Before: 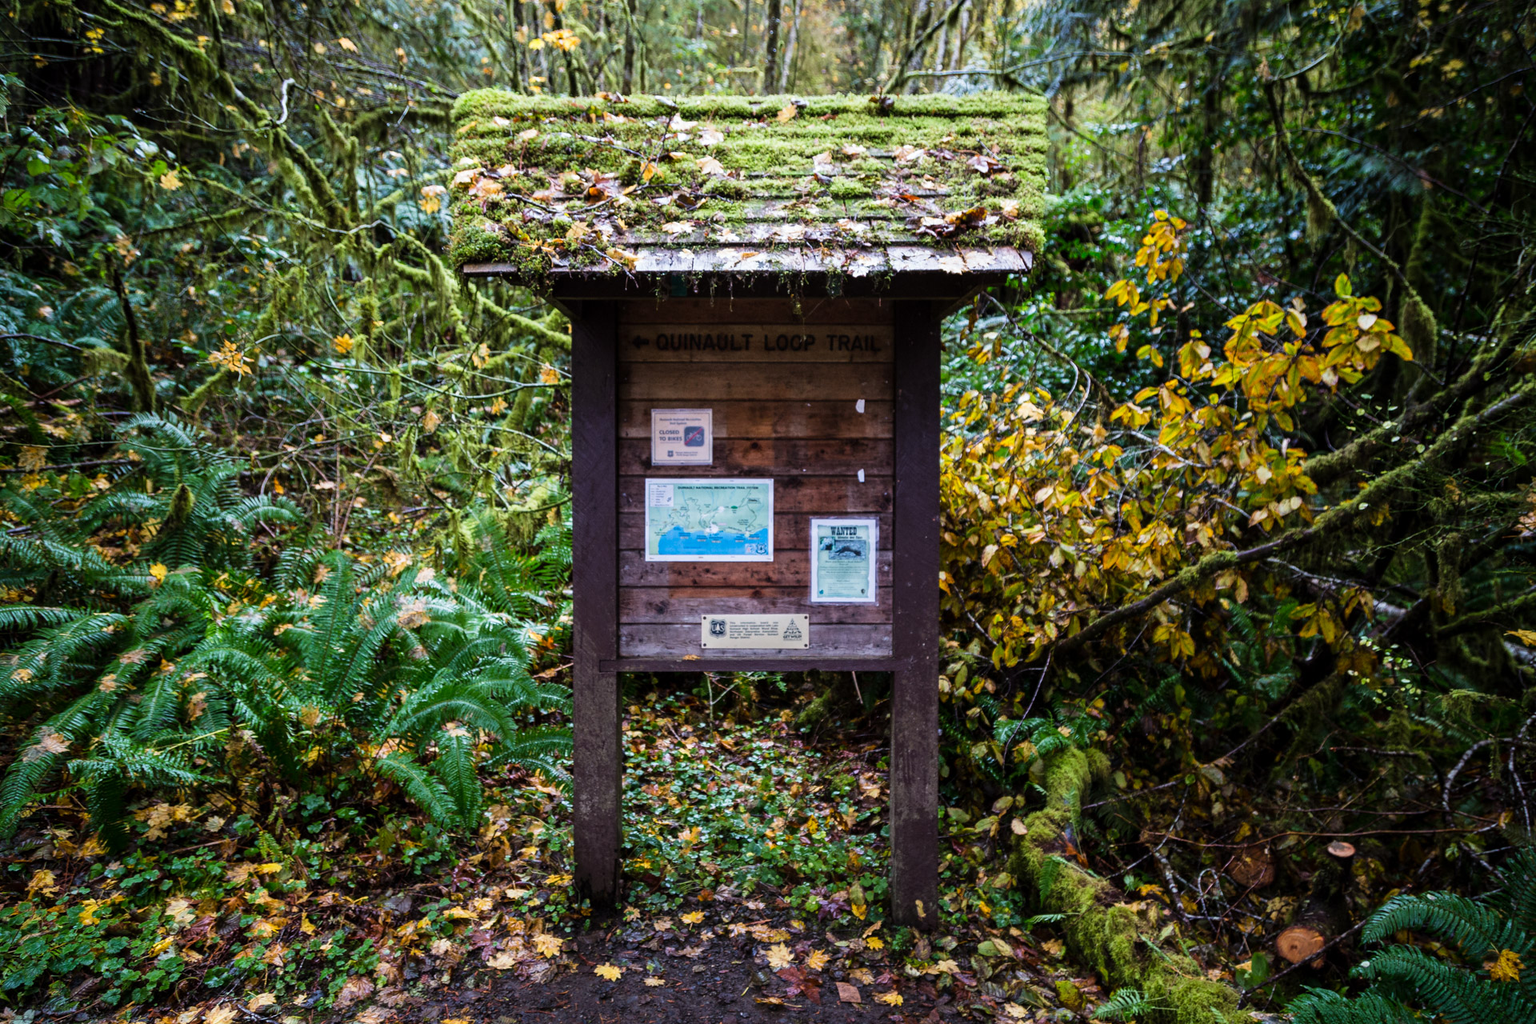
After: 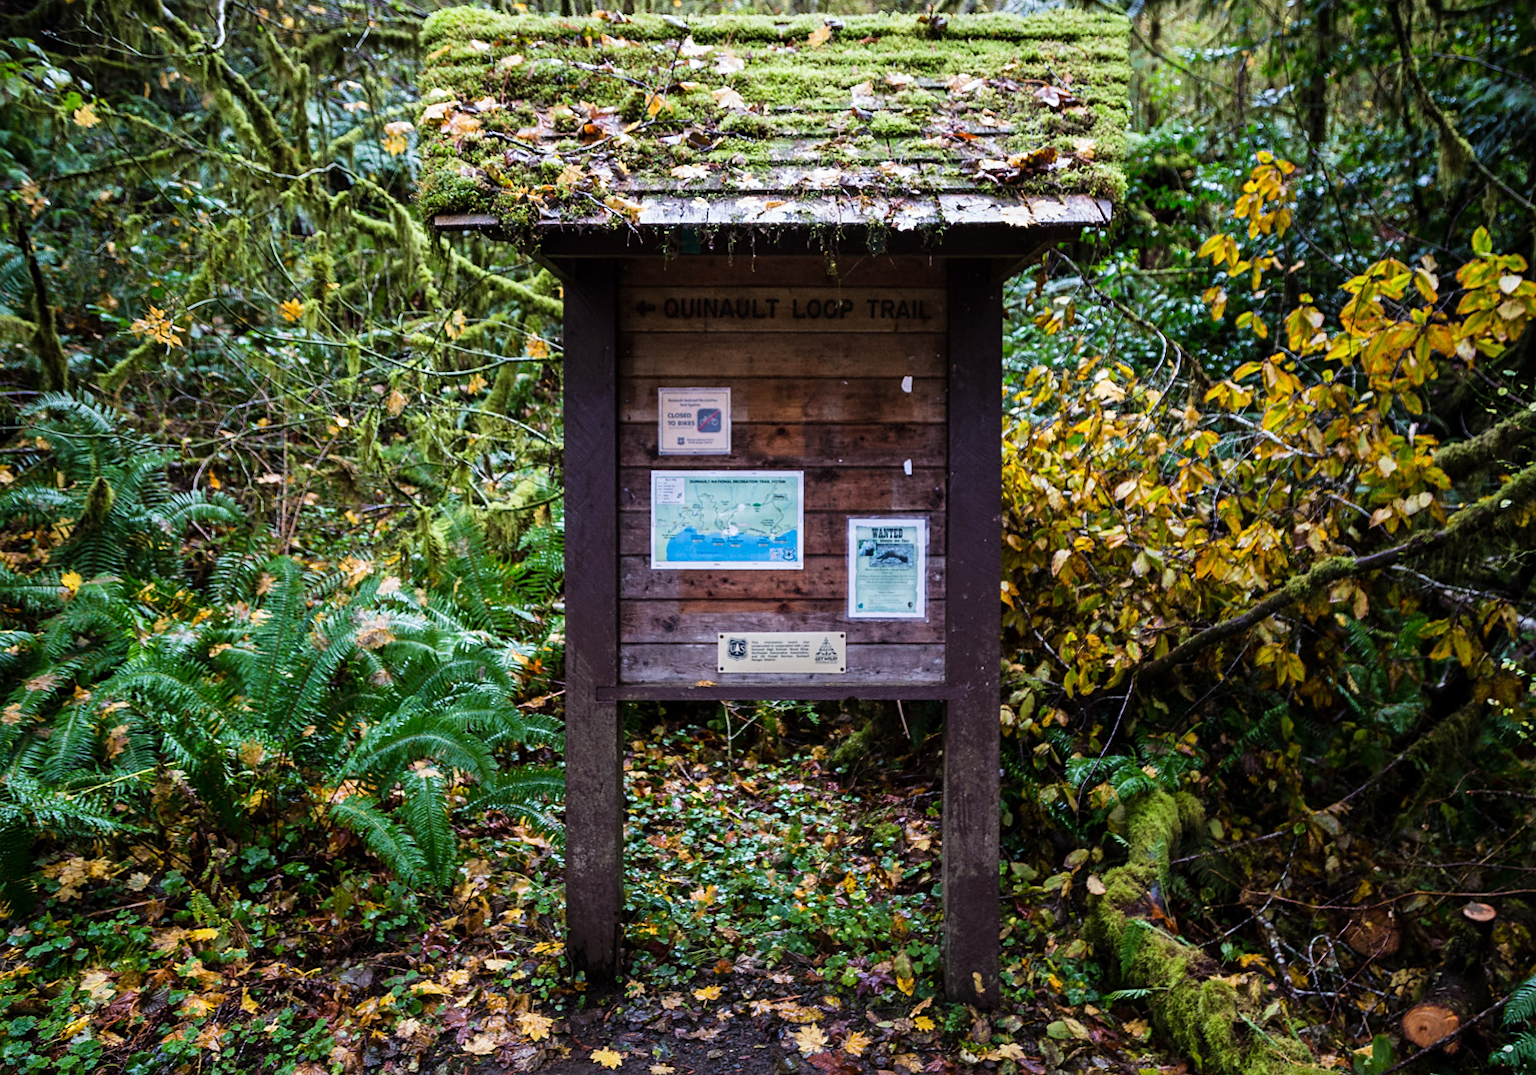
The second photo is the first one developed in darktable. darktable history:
crop: left 6.446%, top 8.188%, right 9.538%, bottom 3.548%
sharpen: amount 0.2
